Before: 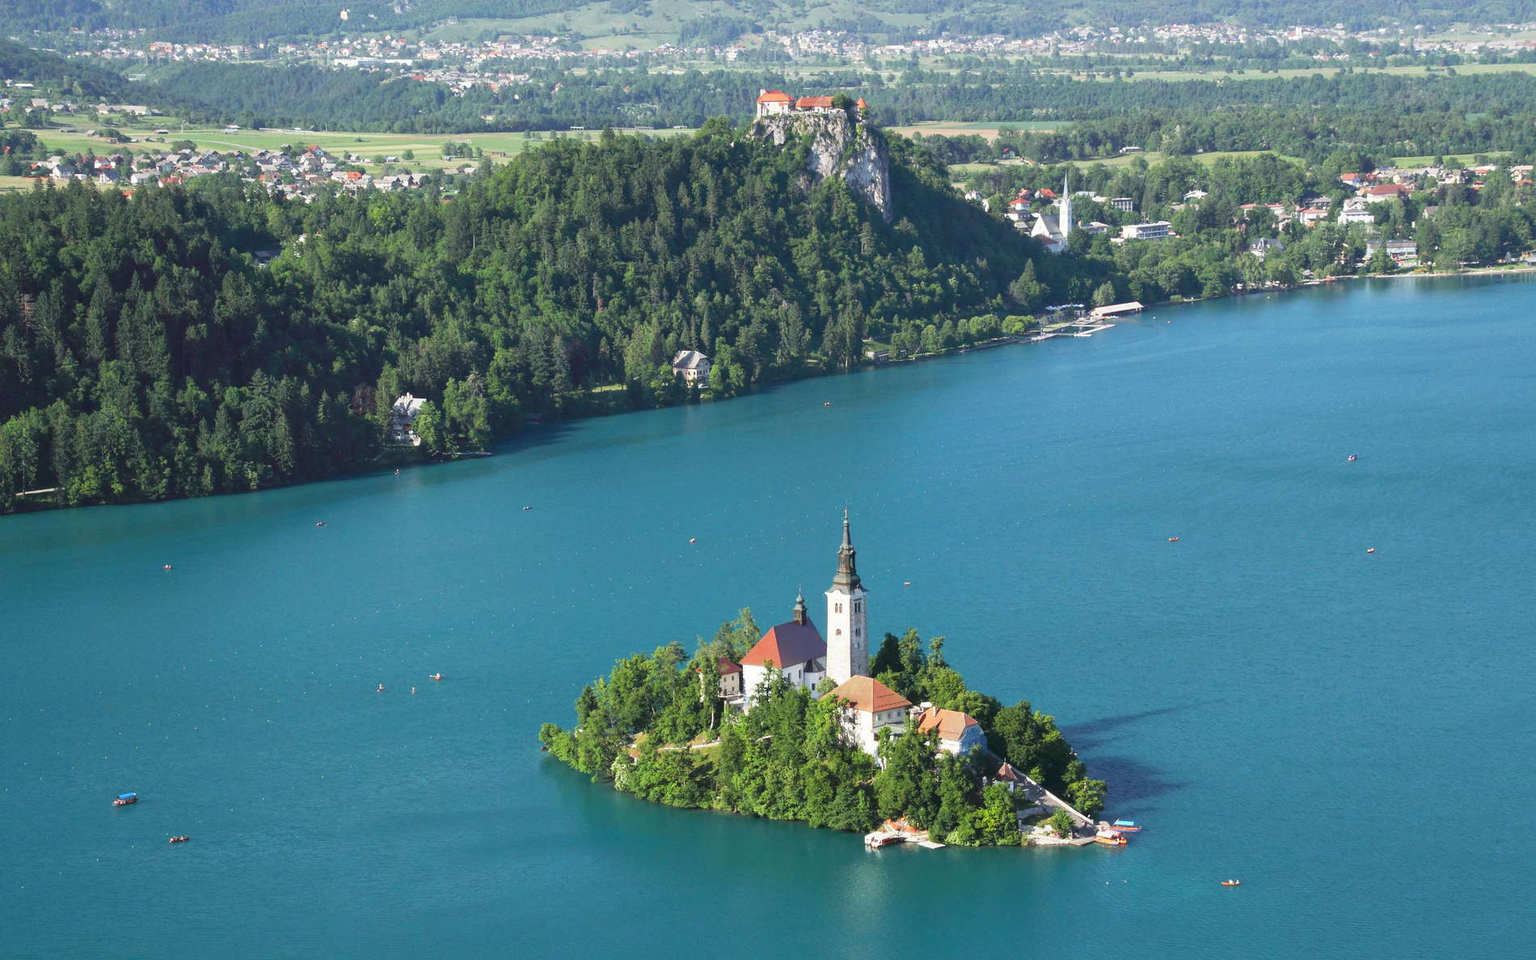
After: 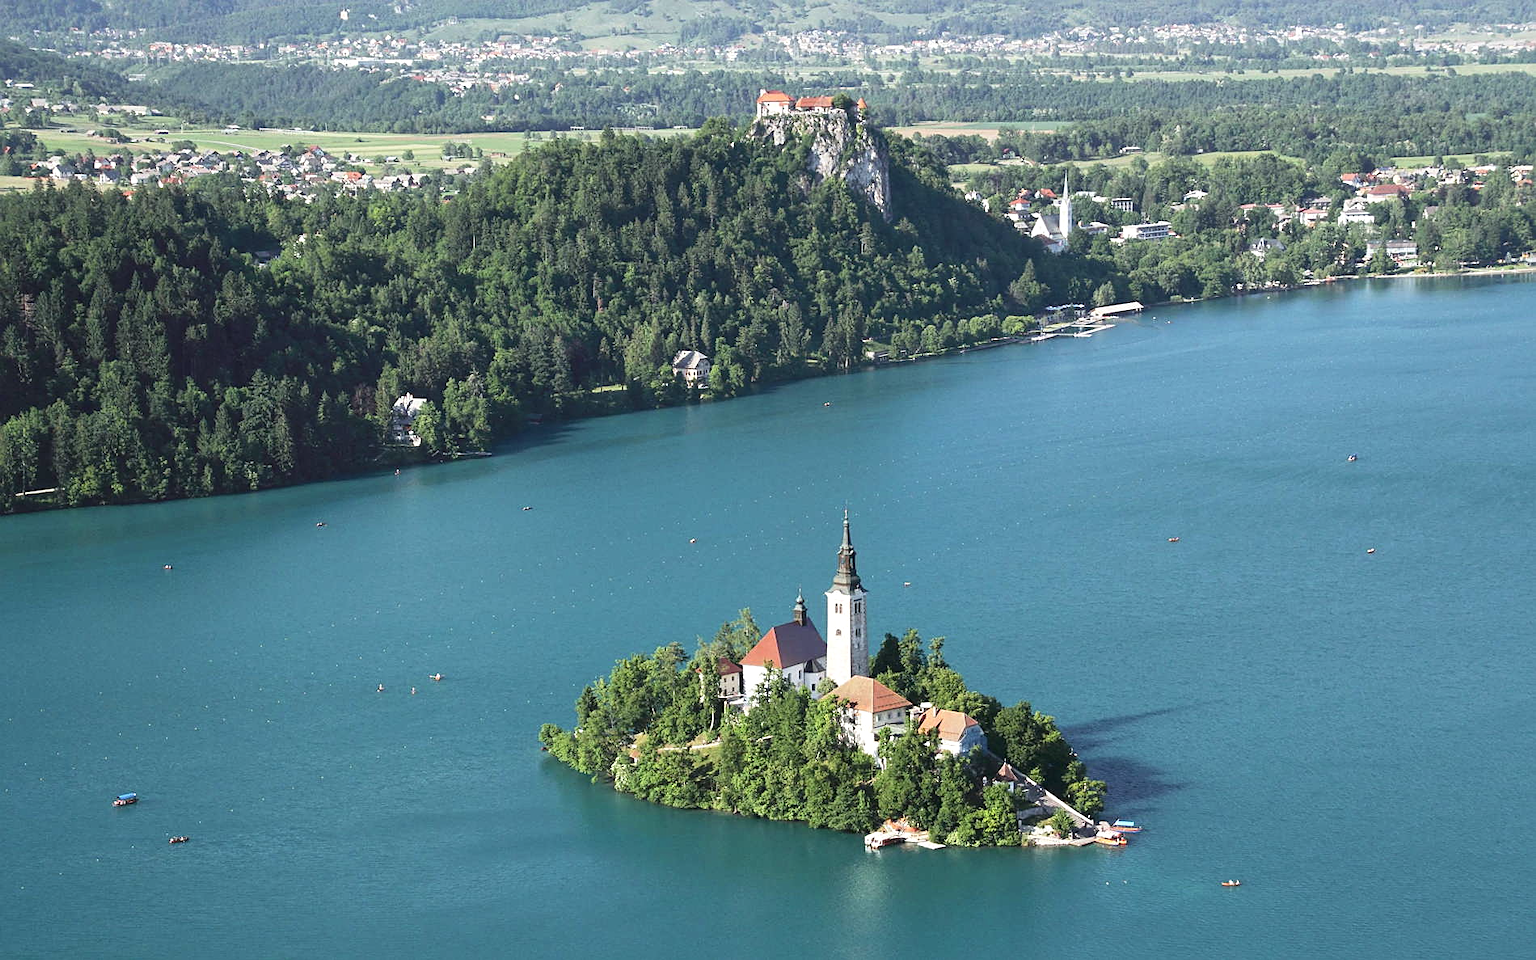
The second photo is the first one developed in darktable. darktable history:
sharpen: on, module defaults
contrast brightness saturation: contrast 0.112, saturation -0.172
exposure: exposure 0.124 EV, compensate highlight preservation false
